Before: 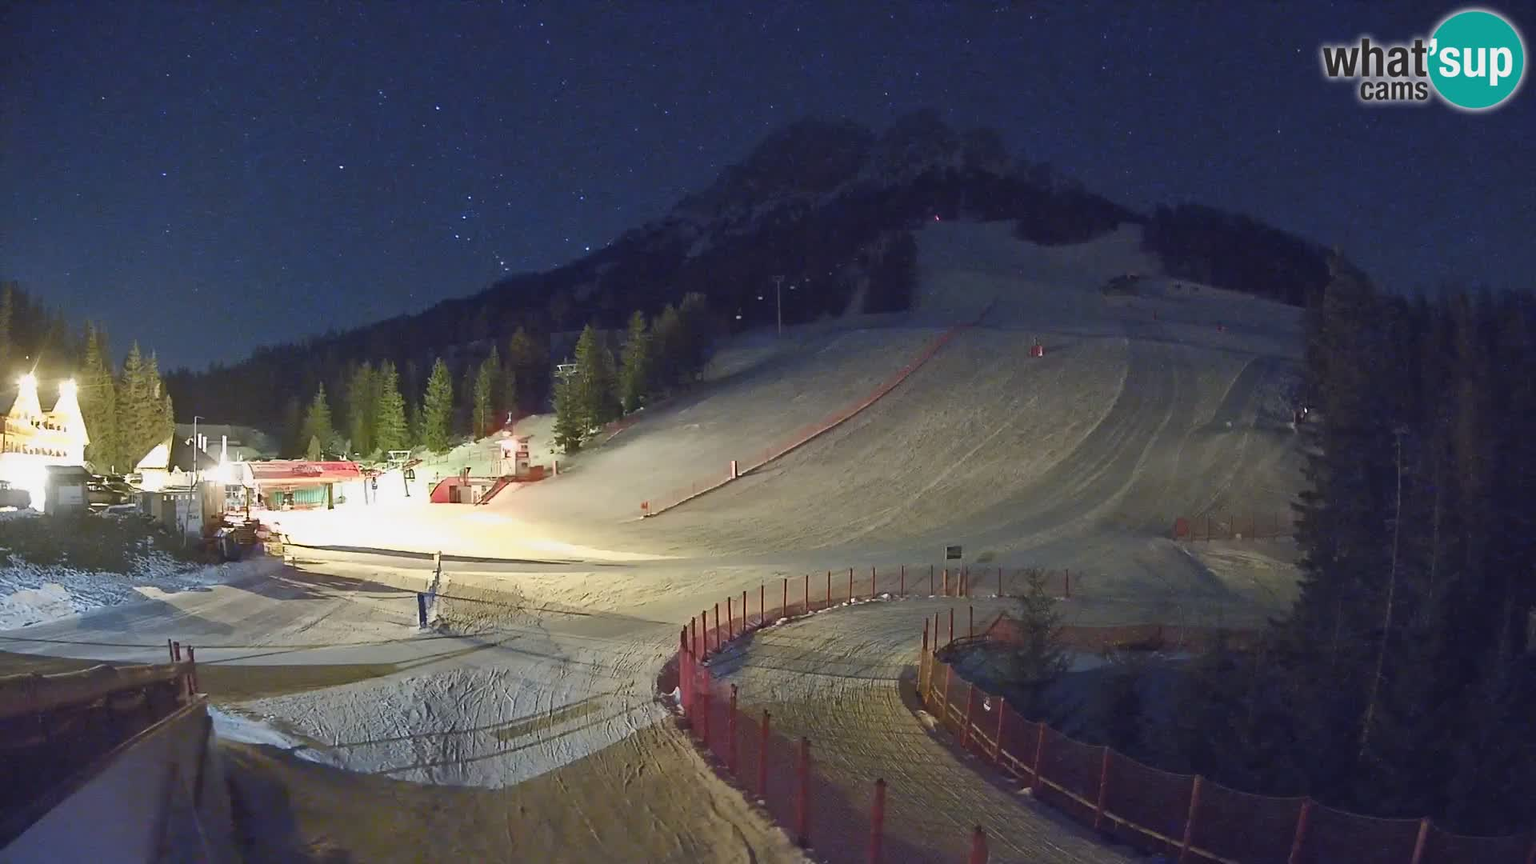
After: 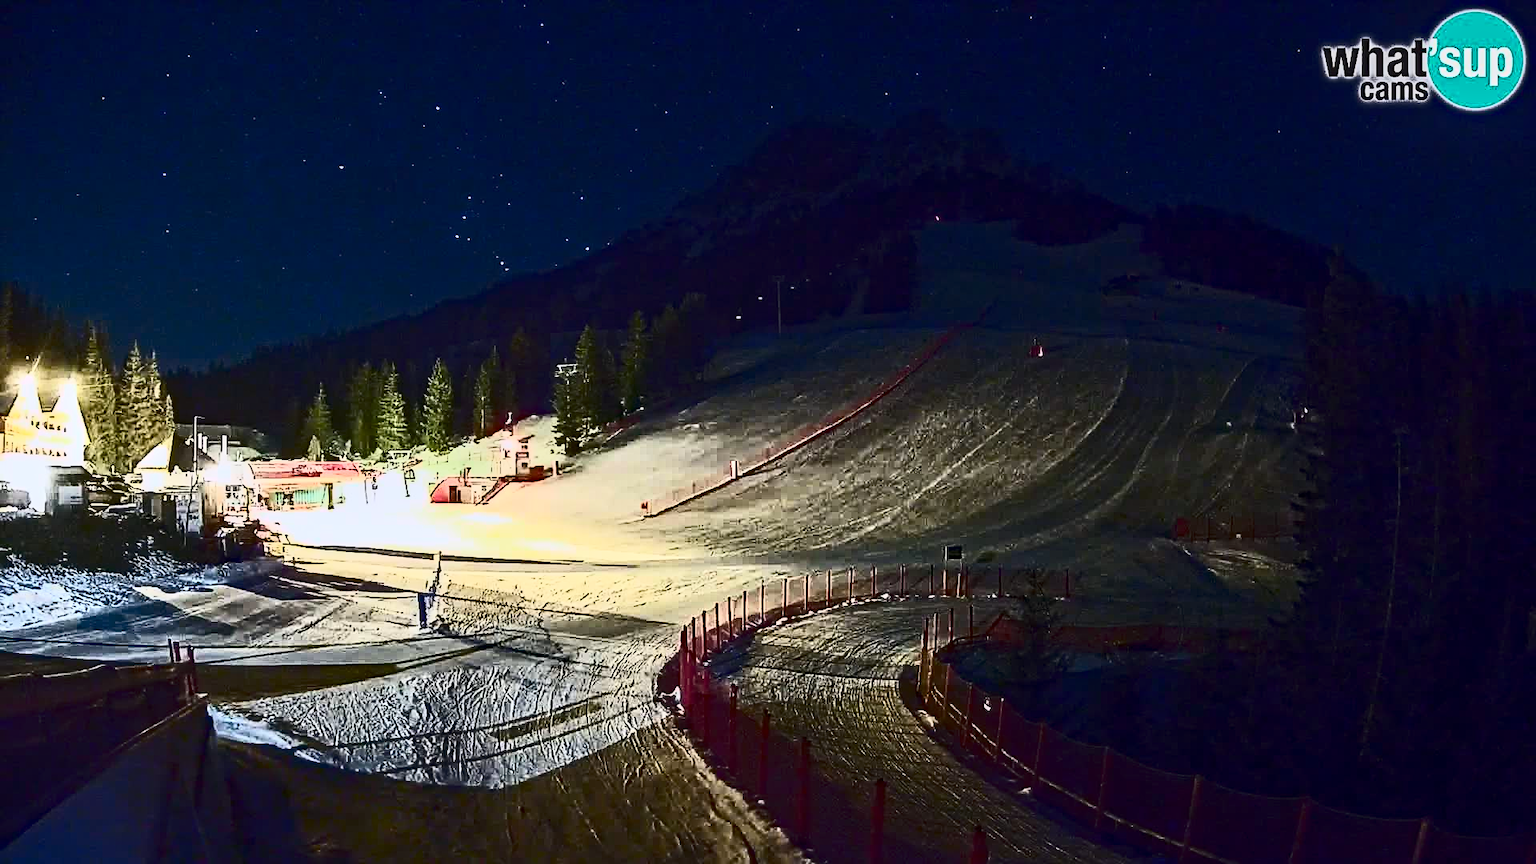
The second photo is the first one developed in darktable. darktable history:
local contrast: on, module defaults
sharpen: on, module defaults
contrast brightness saturation: contrast 0.942, brightness 0.196
haze removal: strength 0.516, distance 0.925, compatibility mode true, adaptive false
